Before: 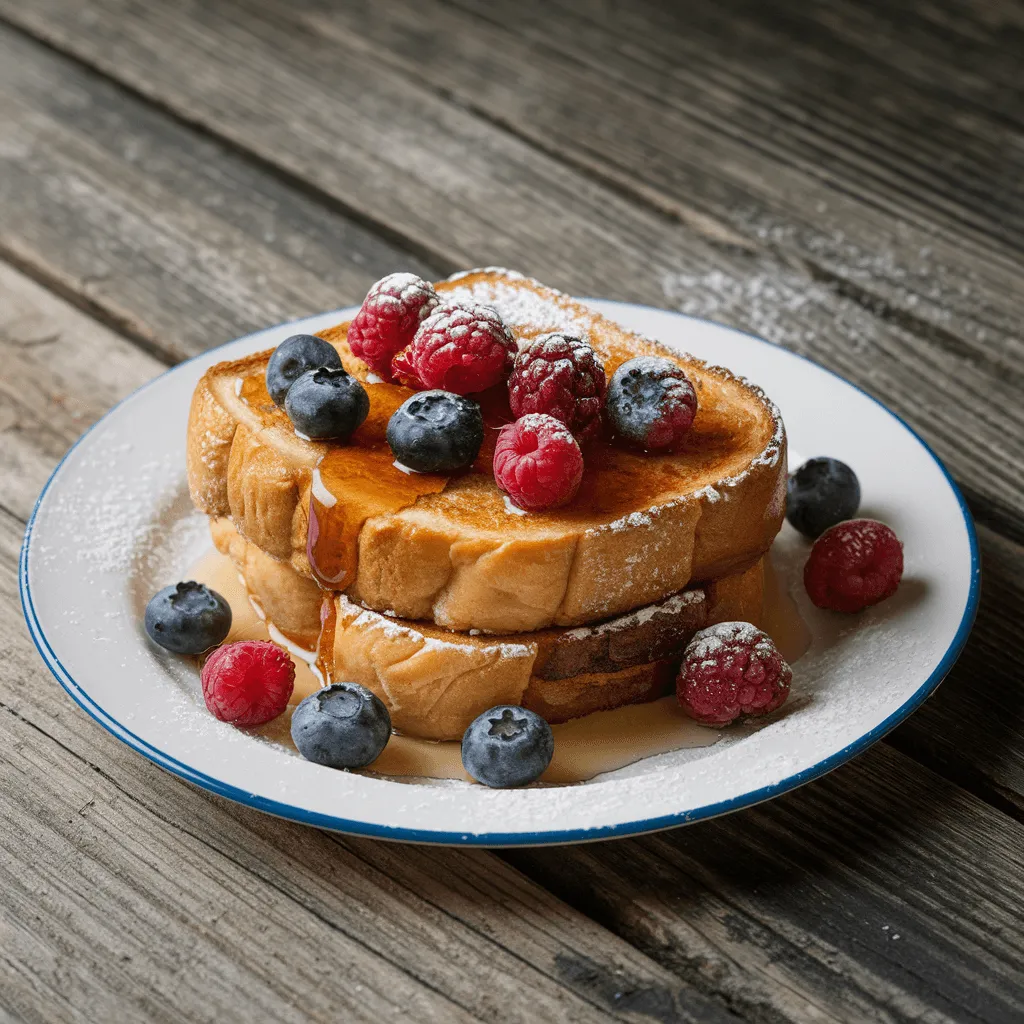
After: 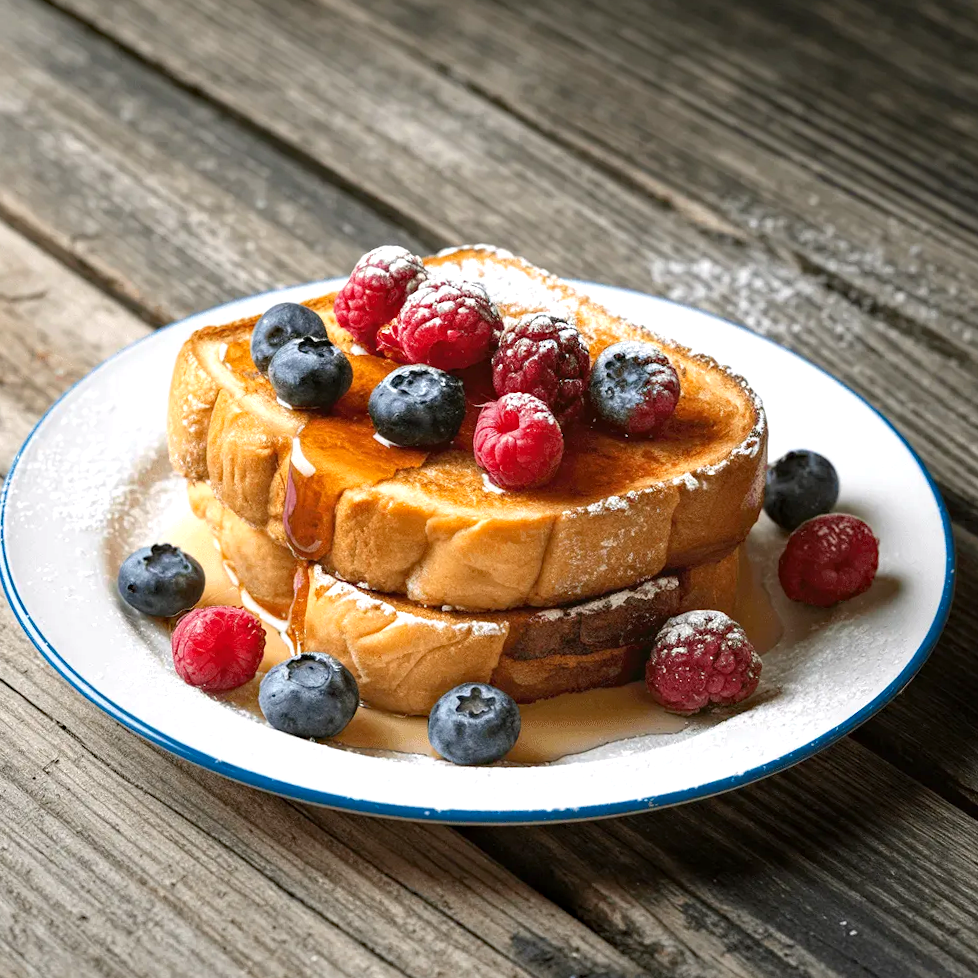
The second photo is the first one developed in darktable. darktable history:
crop and rotate: angle -2.73°
haze removal: compatibility mode true
exposure: exposure 0.641 EV, compensate highlight preservation false
